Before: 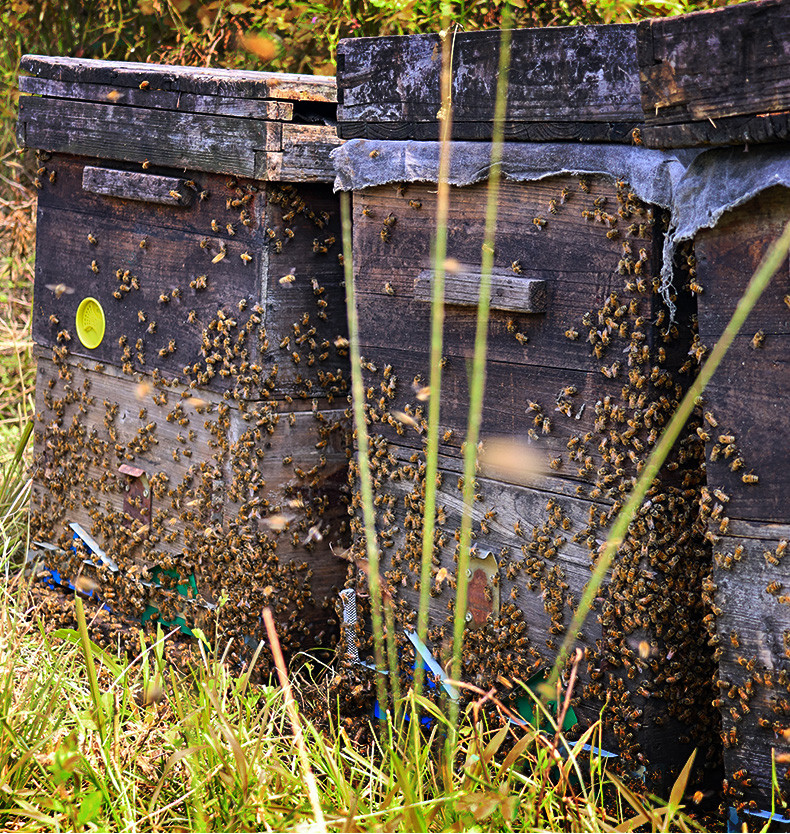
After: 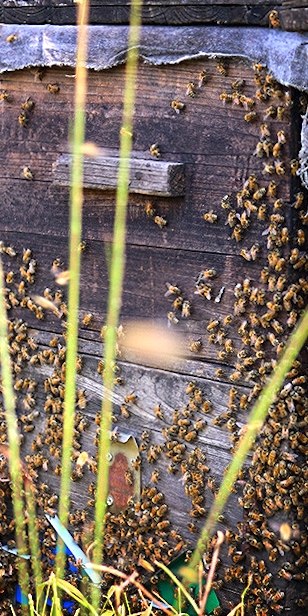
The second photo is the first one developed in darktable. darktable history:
rotate and perspective: rotation -0.45°, automatic cropping original format, crop left 0.008, crop right 0.992, crop top 0.012, crop bottom 0.988
crop: left 45.721%, top 13.393%, right 14.118%, bottom 10.01%
exposure: exposure 0.493 EV, compensate highlight preservation false
